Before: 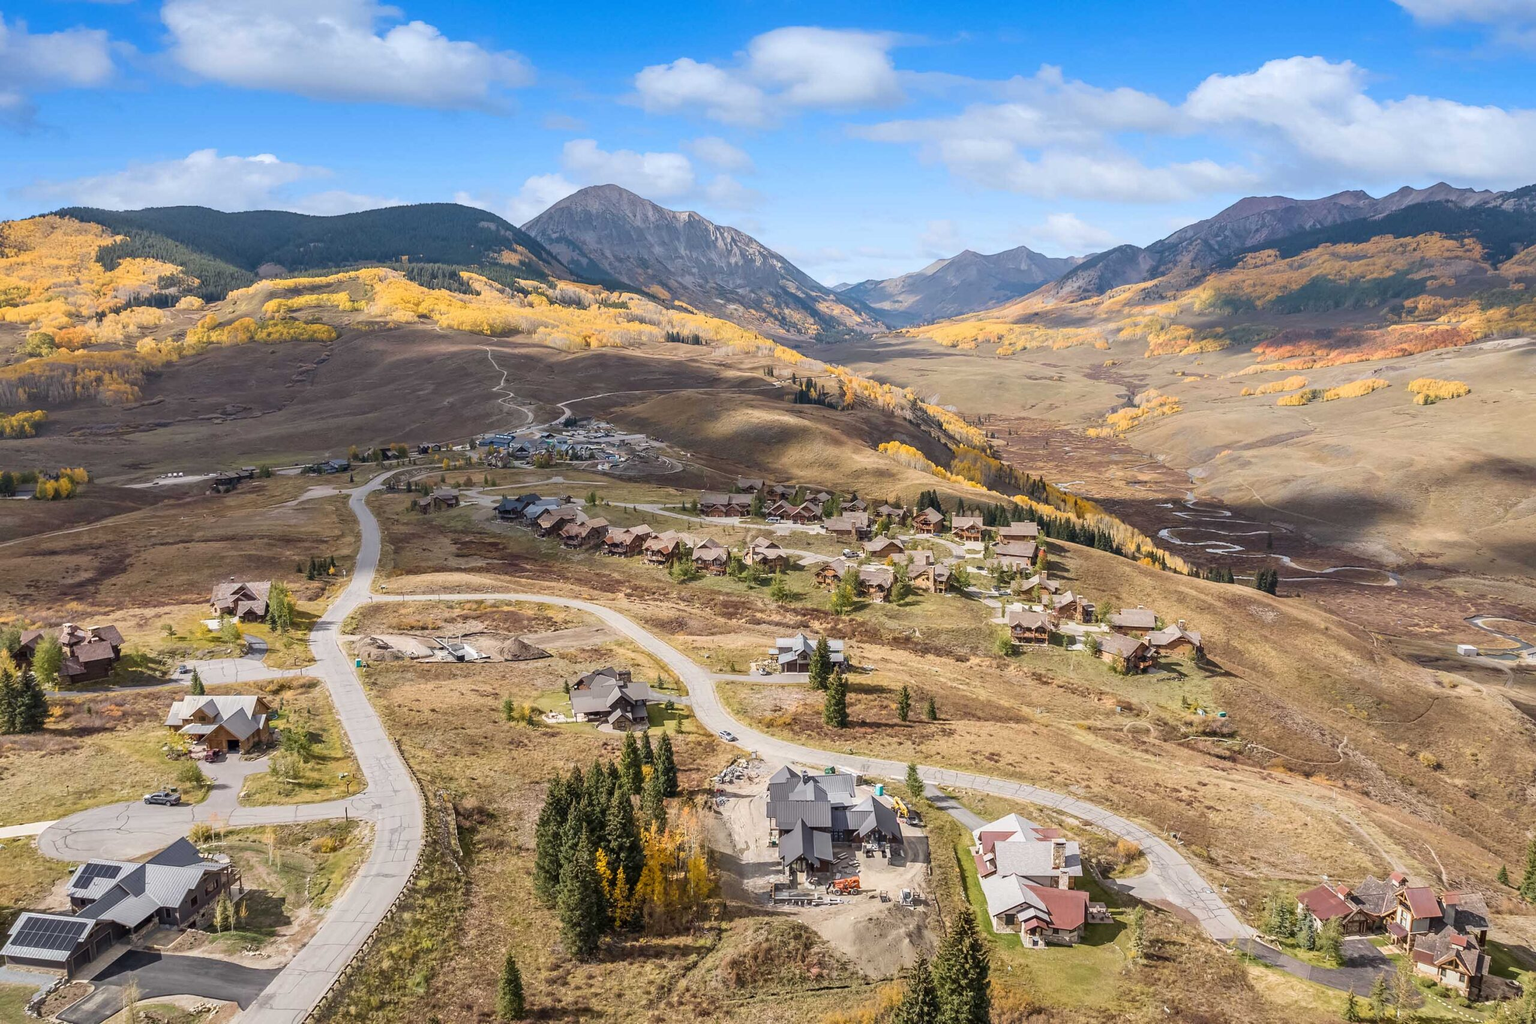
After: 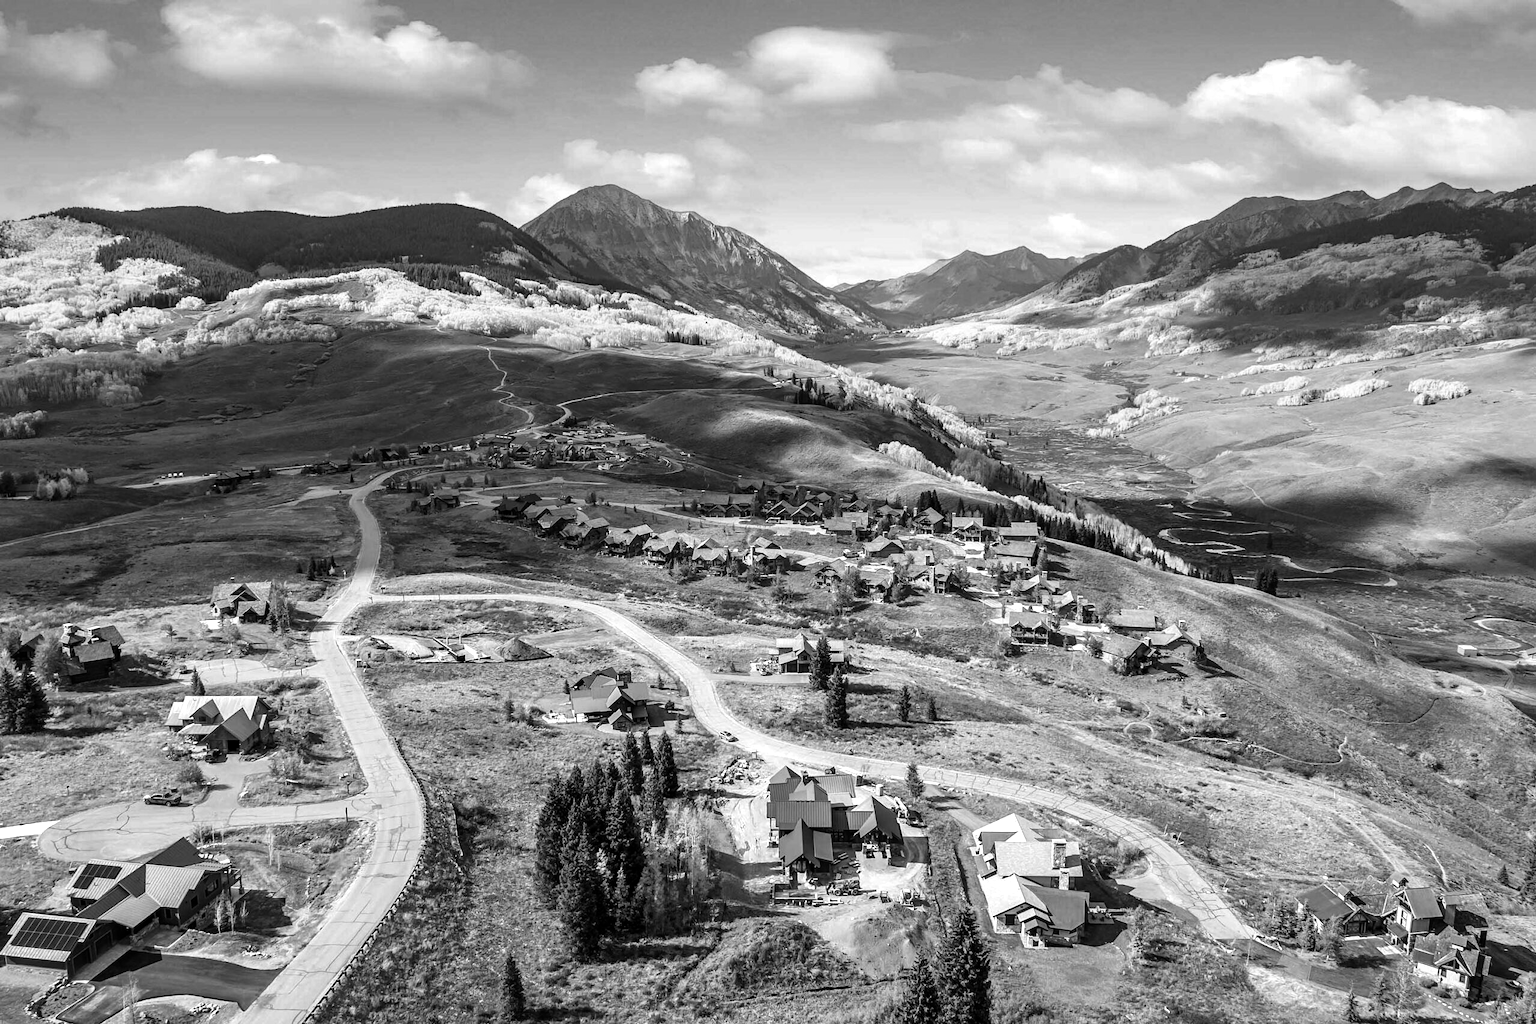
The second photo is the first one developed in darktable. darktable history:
color balance: mode lift, gamma, gain (sRGB), lift [1.014, 0.966, 0.918, 0.87], gamma [0.86, 0.734, 0.918, 0.976], gain [1.063, 1.13, 1.063, 0.86]
contrast brightness saturation: saturation -1
